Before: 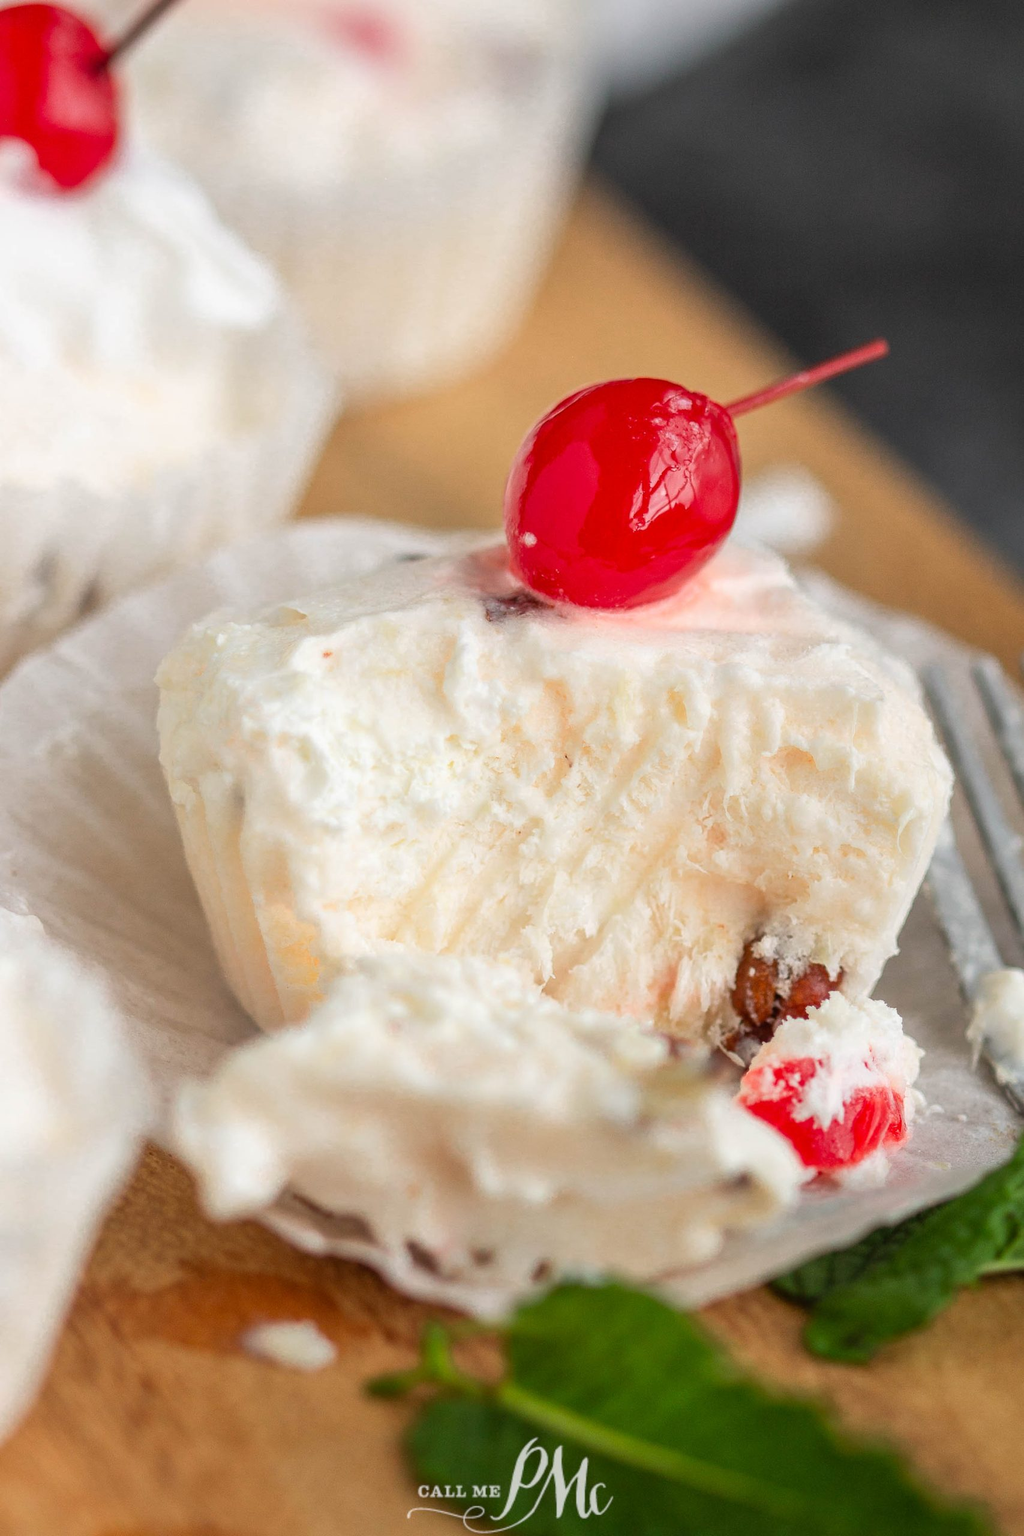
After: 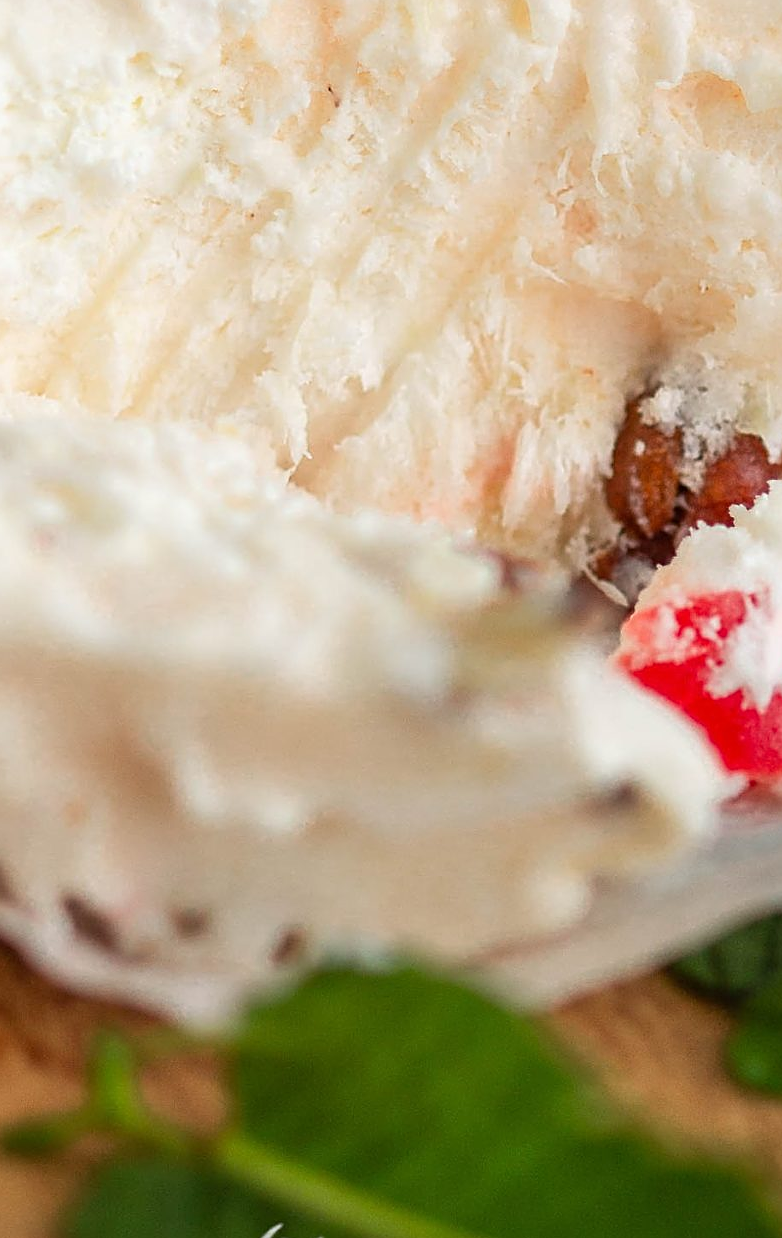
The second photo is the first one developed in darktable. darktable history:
sharpen: on, module defaults
crop: left 35.976%, top 45.819%, right 18.162%, bottom 5.807%
